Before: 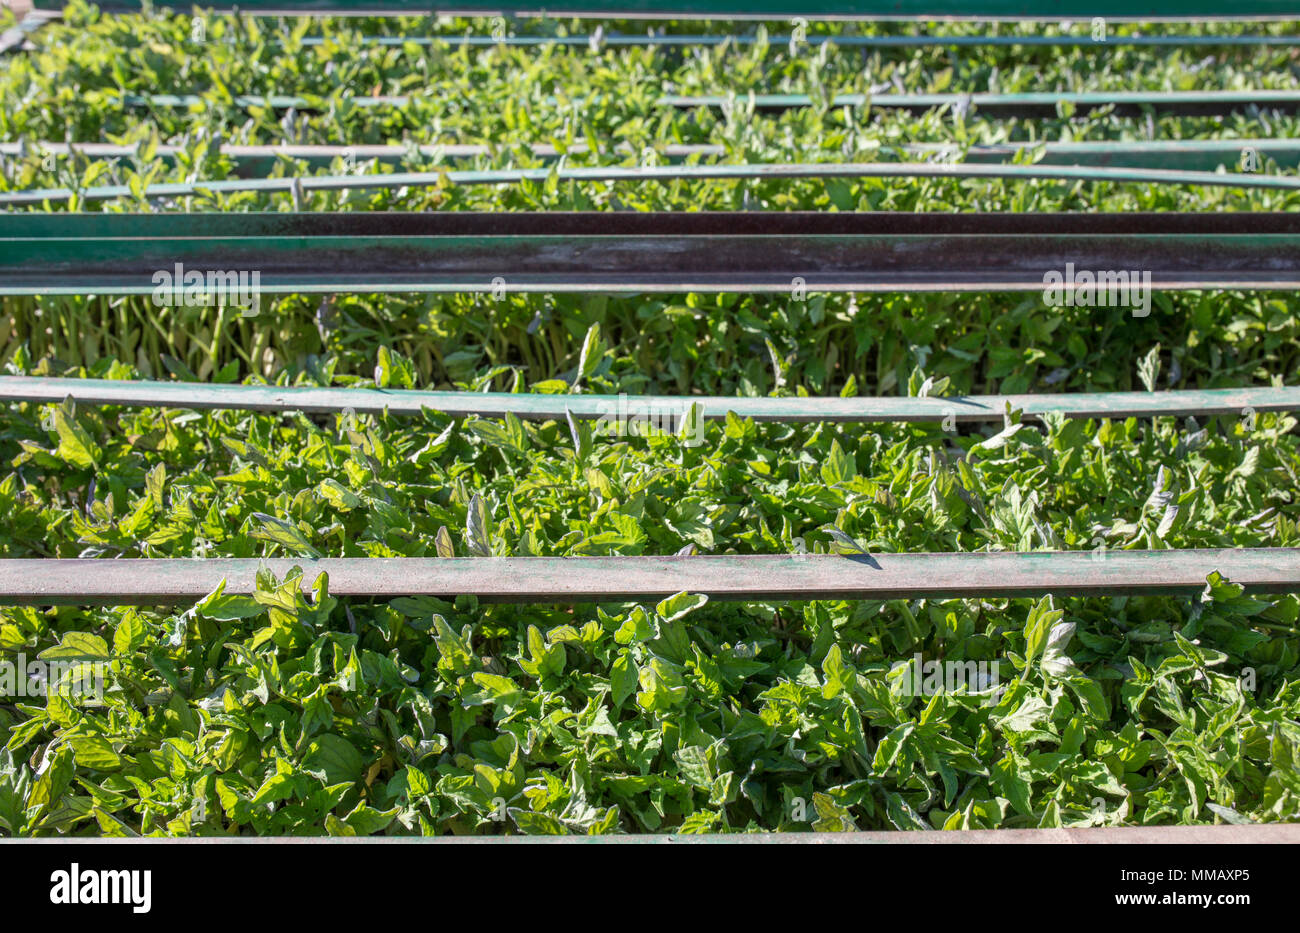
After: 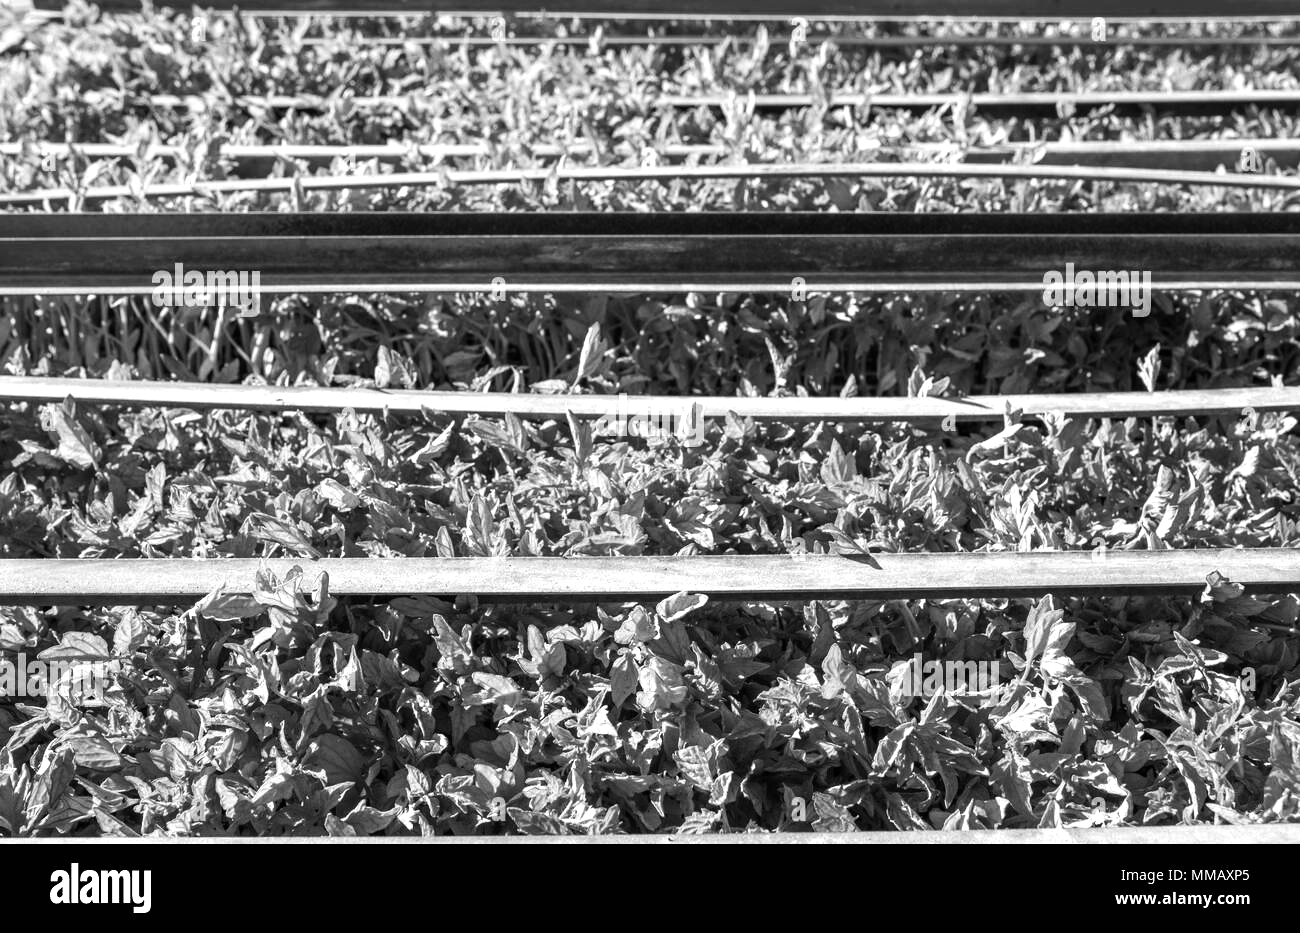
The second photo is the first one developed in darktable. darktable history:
monochrome: a -4.13, b 5.16, size 1
tone equalizer: -8 EV -0.75 EV, -7 EV -0.7 EV, -6 EV -0.6 EV, -5 EV -0.4 EV, -3 EV 0.4 EV, -2 EV 0.6 EV, -1 EV 0.7 EV, +0 EV 0.75 EV, edges refinement/feathering 500, mask exposure compensation -1.57 EV, preserve details no
white balance: red 1.029, blue 0.92
